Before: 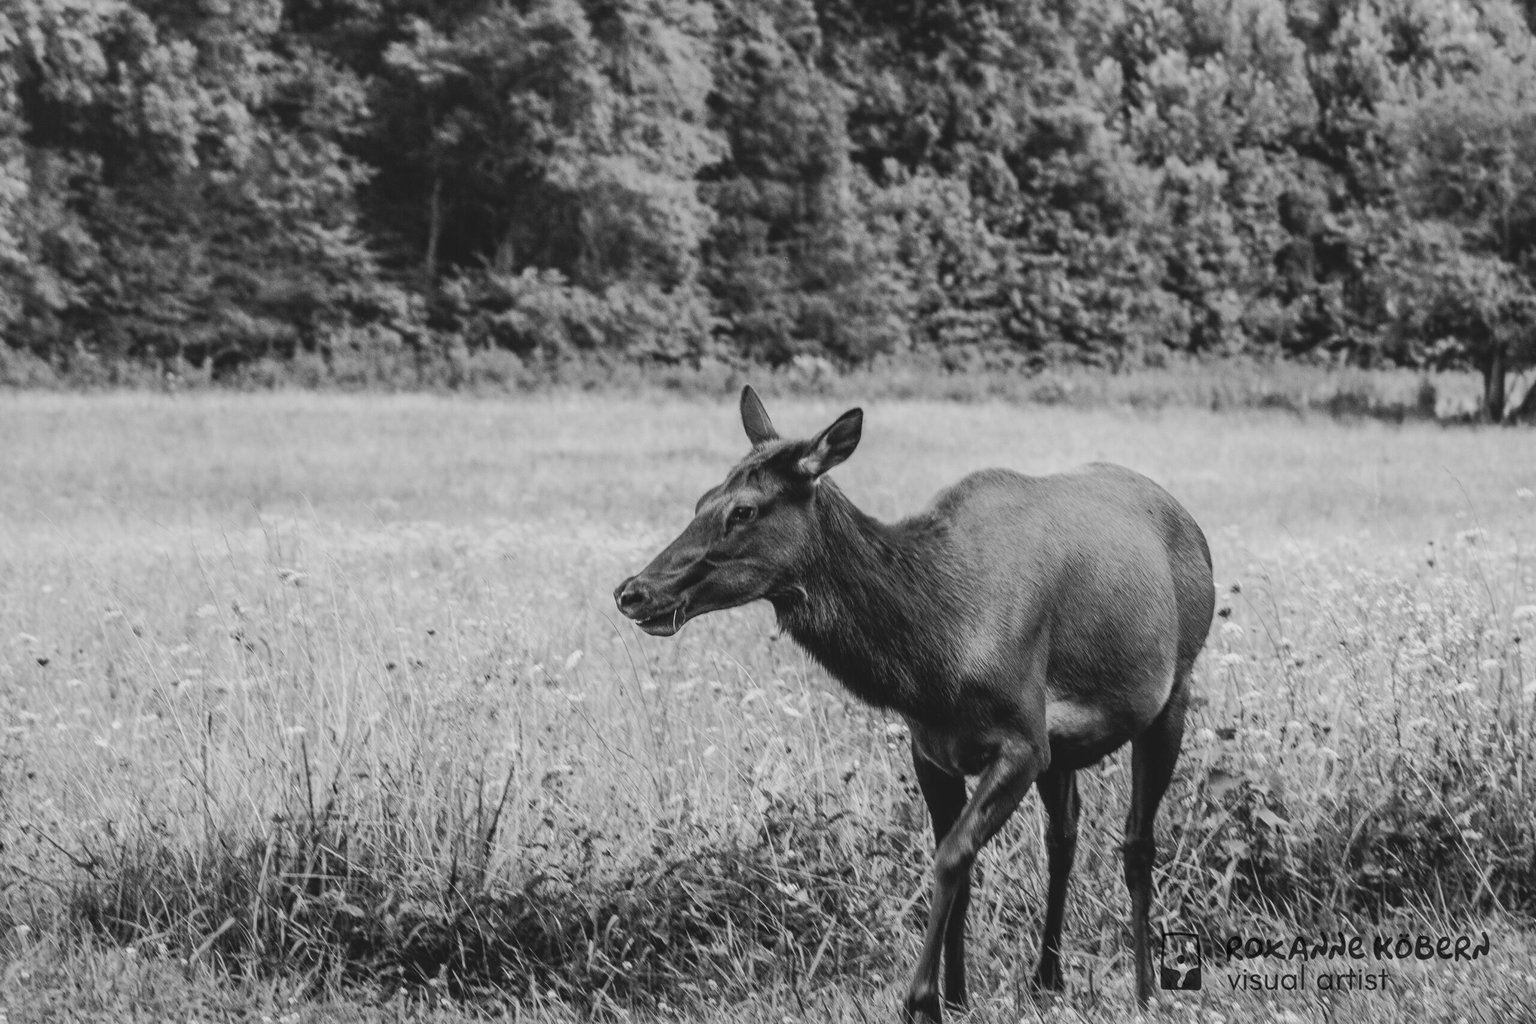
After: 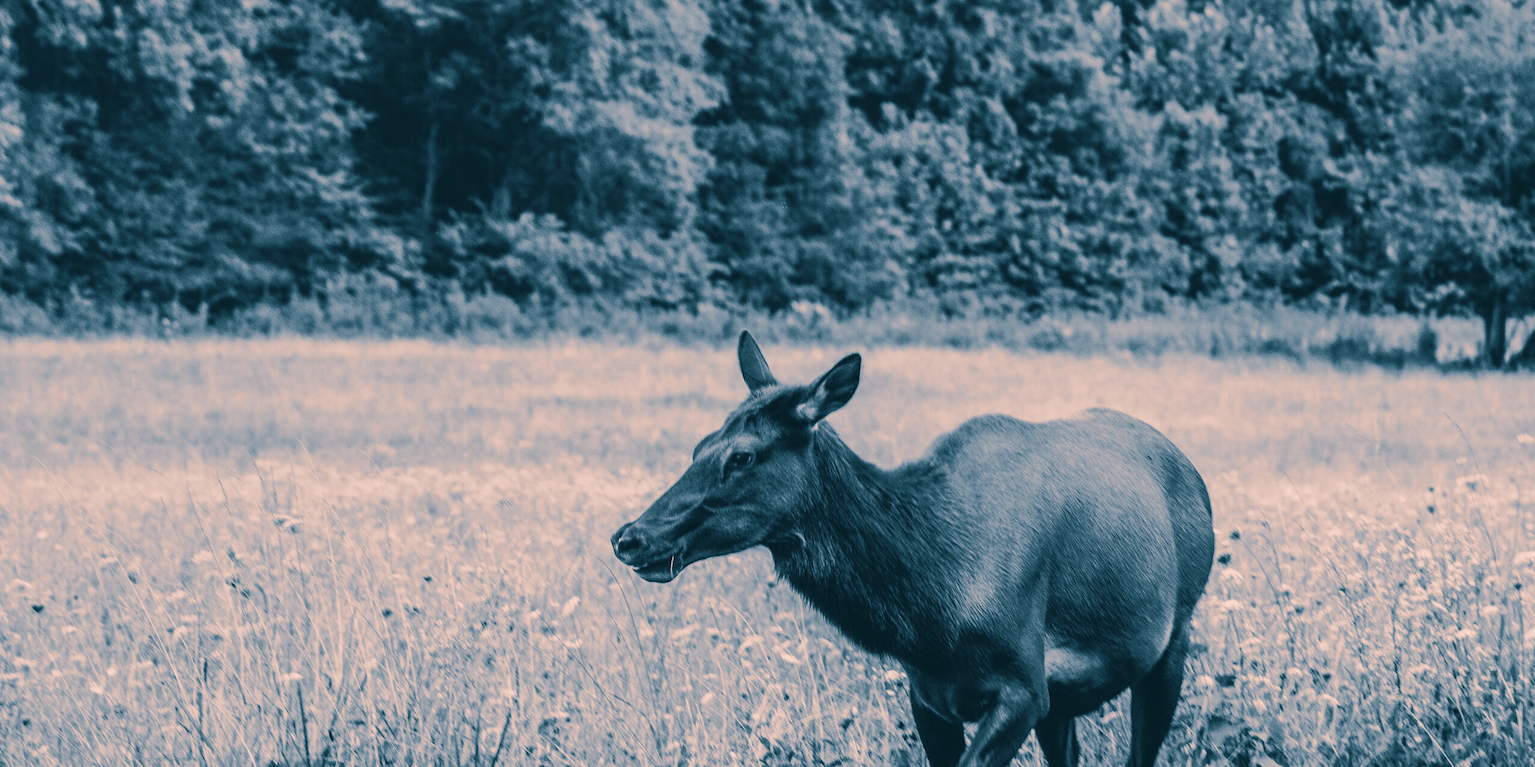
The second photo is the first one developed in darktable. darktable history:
split-toning: shadows › hue 212.4°, balance -70
crop: left 0.387%, top 5.469%, bottom 19.809%
color correction: highlights a* 11.96, highlights b* 11.58
